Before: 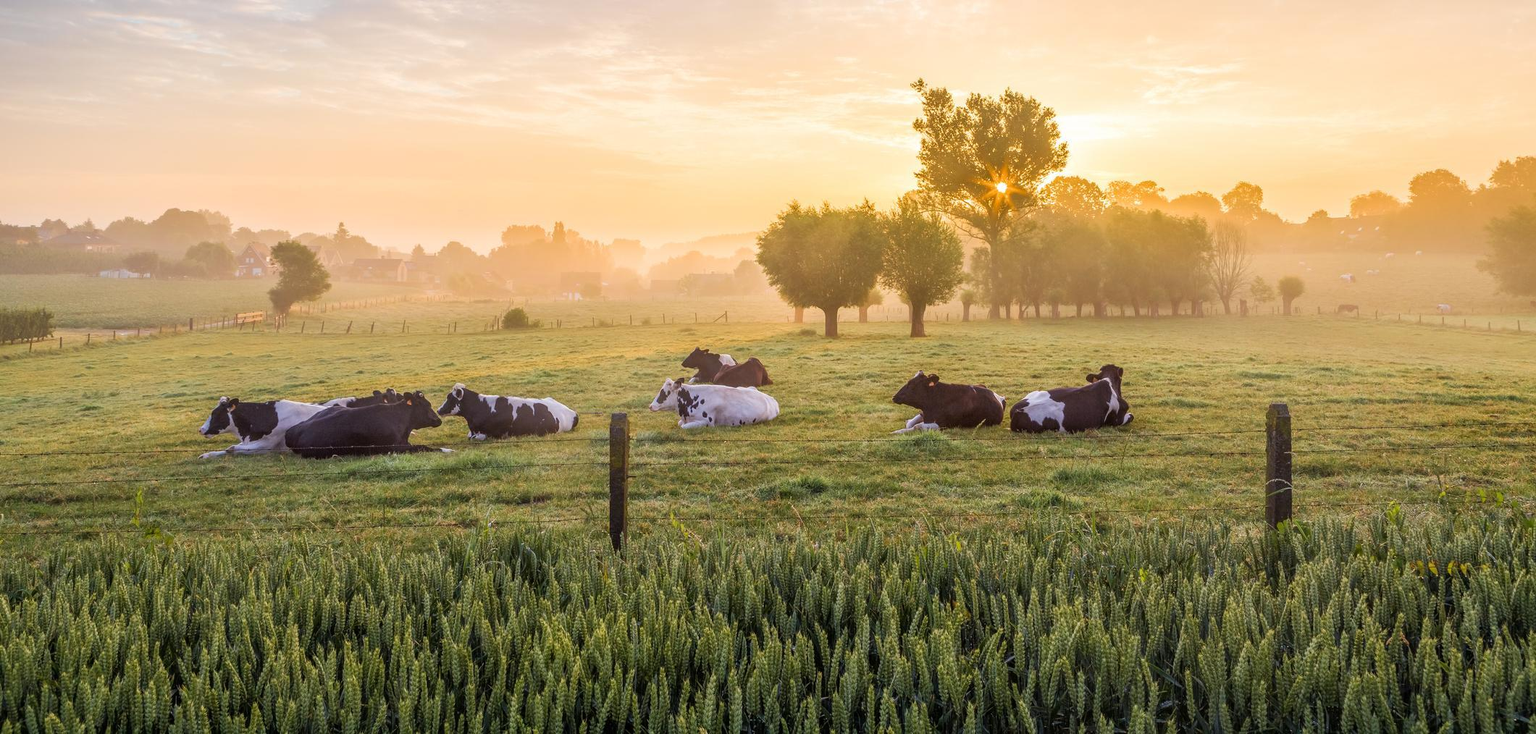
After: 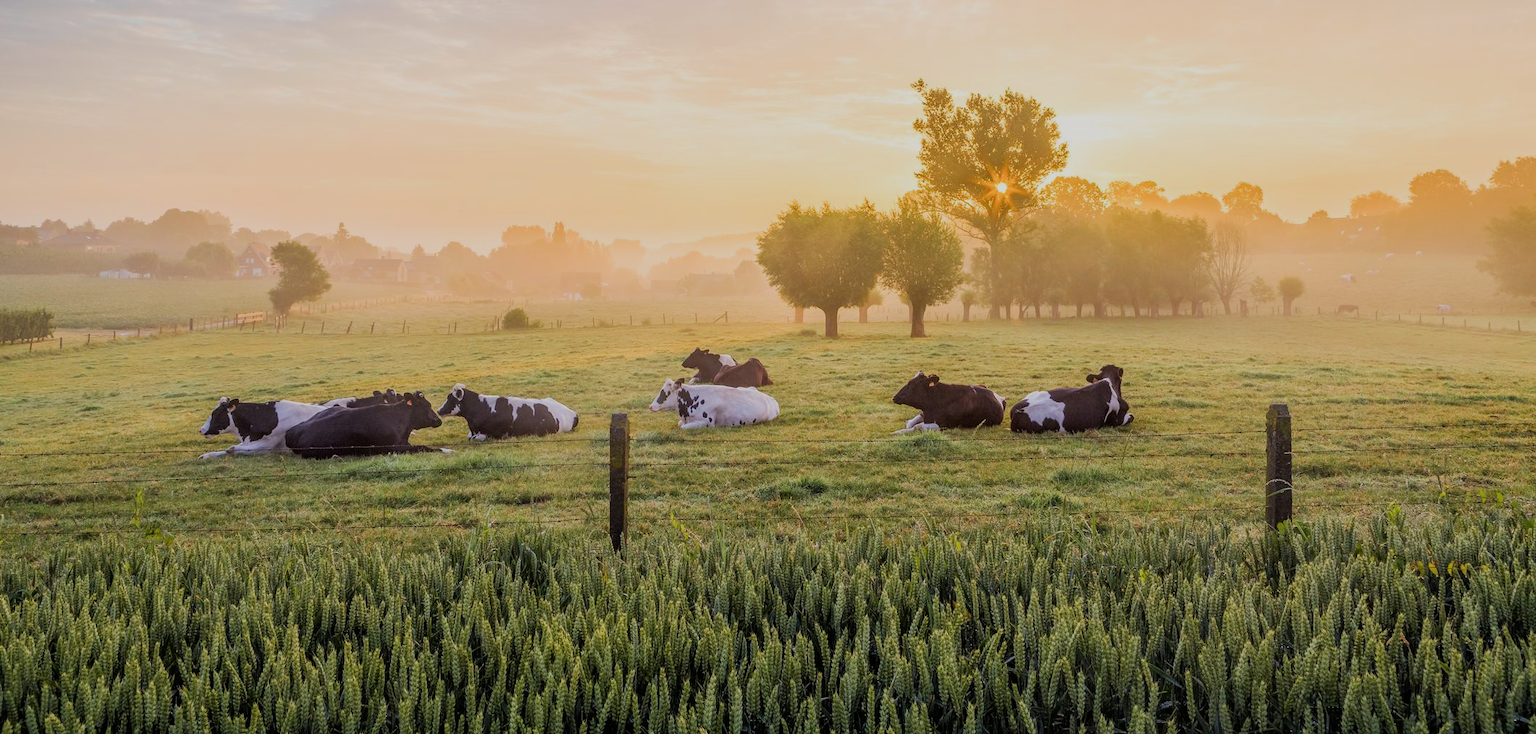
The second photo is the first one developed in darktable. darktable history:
filmic rgb: black relative exposure -7.65 EV, white relative exposure 4.56 EV, hardness 3.61, iterations of high-quality reconstruction 0, contrast in shadows safe
